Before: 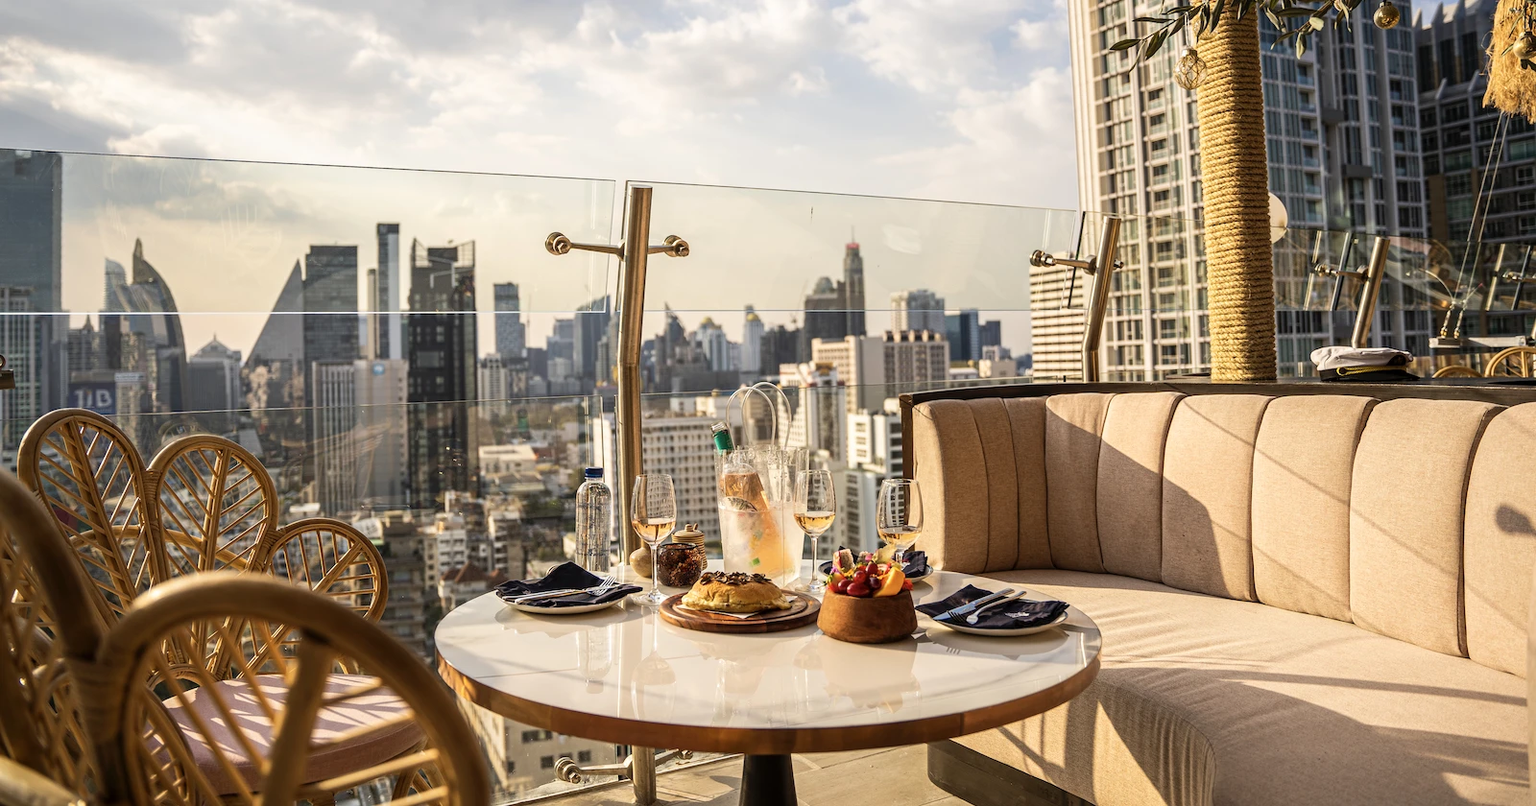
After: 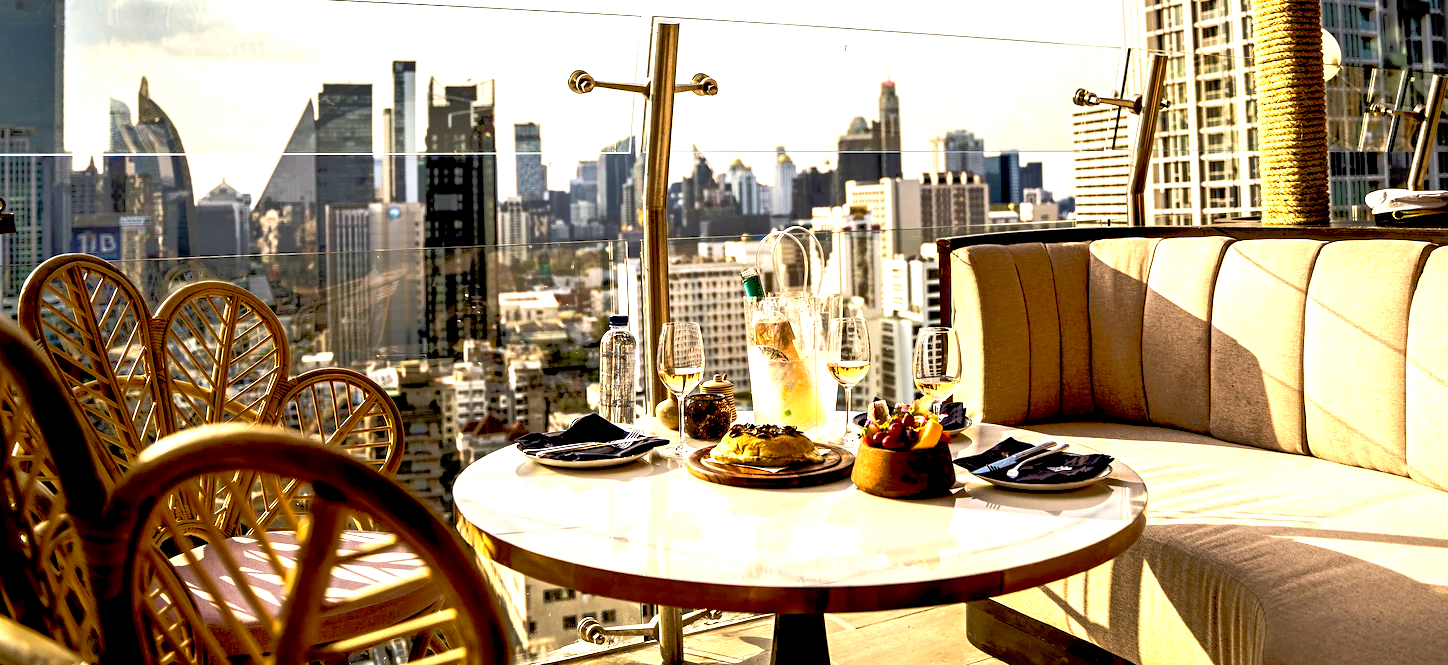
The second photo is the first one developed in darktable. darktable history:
crop: top 20.481%, right 9.455%, bottom 0.339%
velvia: on, module defaults
exposure: black level correction 0.031, exposure 0.314 EV, compensate highlight preservation false
color balance rgb: perceptual saturation grading › global saturation 9.611%, perceptual brilliance grading › global brilliance 14.237%, perceptual brilliance grading › shadows -34.285%, contrast 4.04%
tone equalizer: -8 EV -0.525 EV, -7 EV -0.309 EV, -6 EV -0.117 EV, -5 EV 0.423 EV, -4 EV 0.976 EV, -3 EV 0.82 EV, -2 EV -0.014 EV, -1 EV 0.132 EV, +0 EV -0.014 EV
